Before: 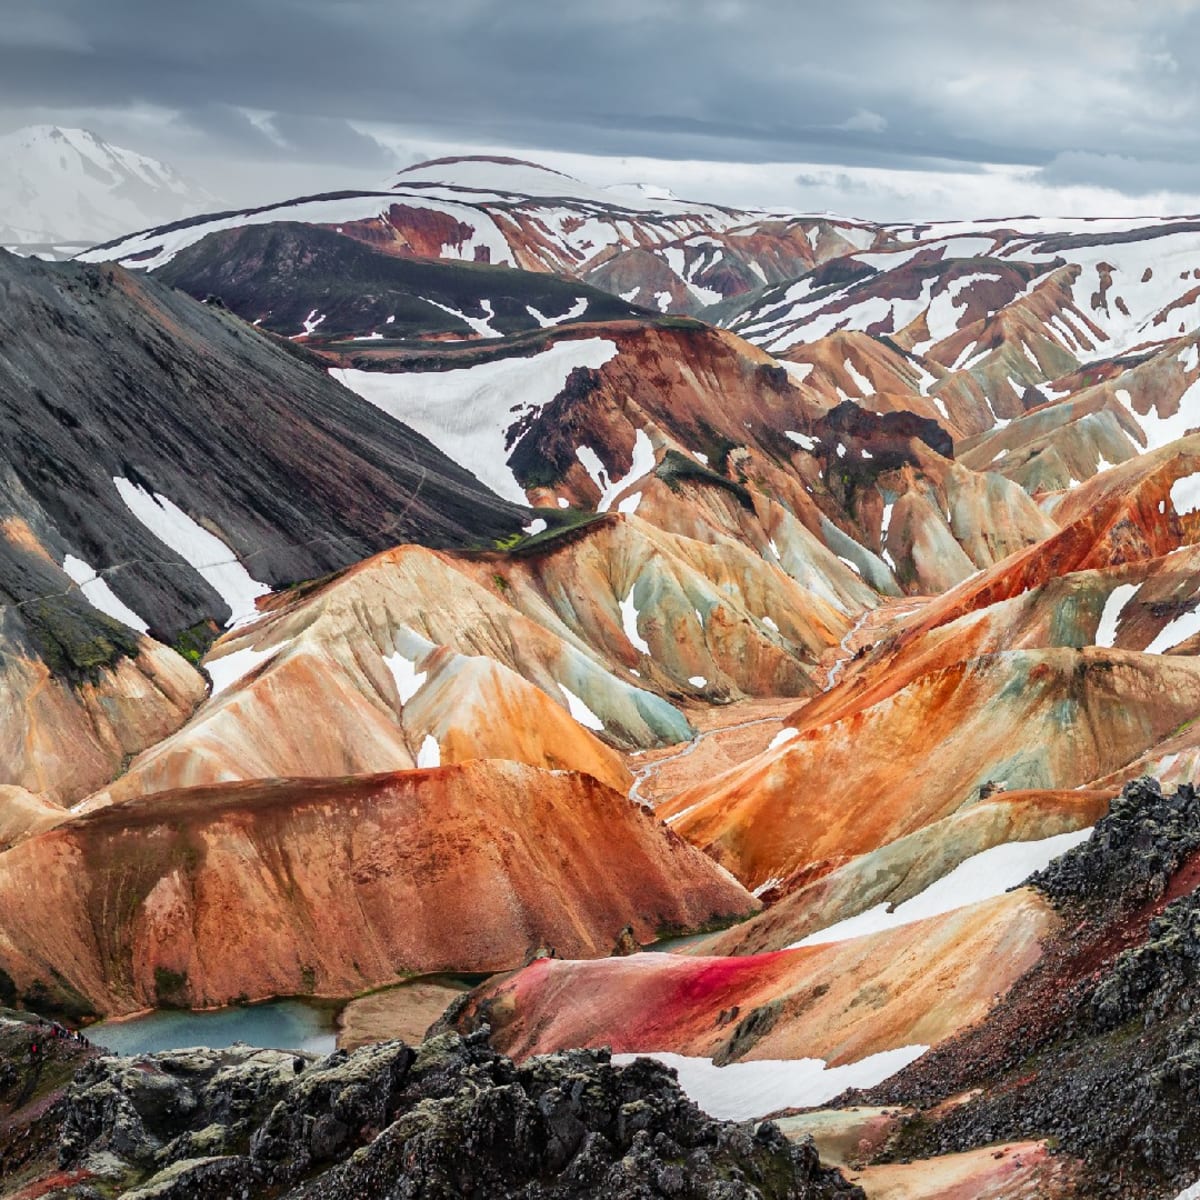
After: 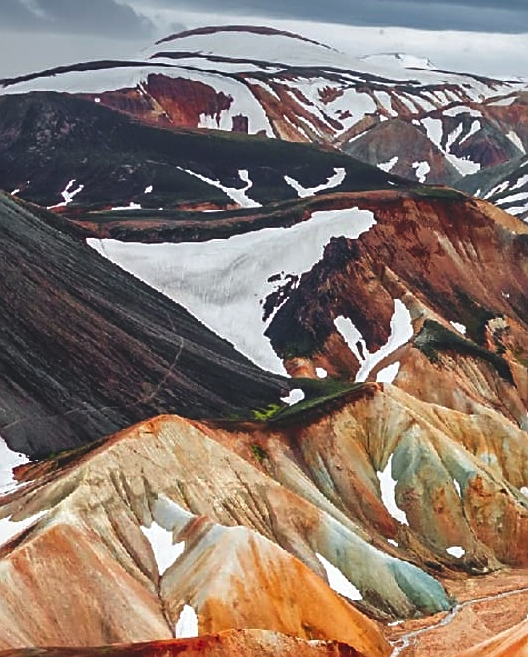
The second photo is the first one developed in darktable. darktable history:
sharpen: on, module defaults
exposure: black level correction -0.041, exposure 0.064 EV, compensate highlight preservation false
contrast brightness saturation: brightness -0.25, saturation 0.2
crop: left 20.248%, top 10.86%, right 35.675%, bottom 34.321%
